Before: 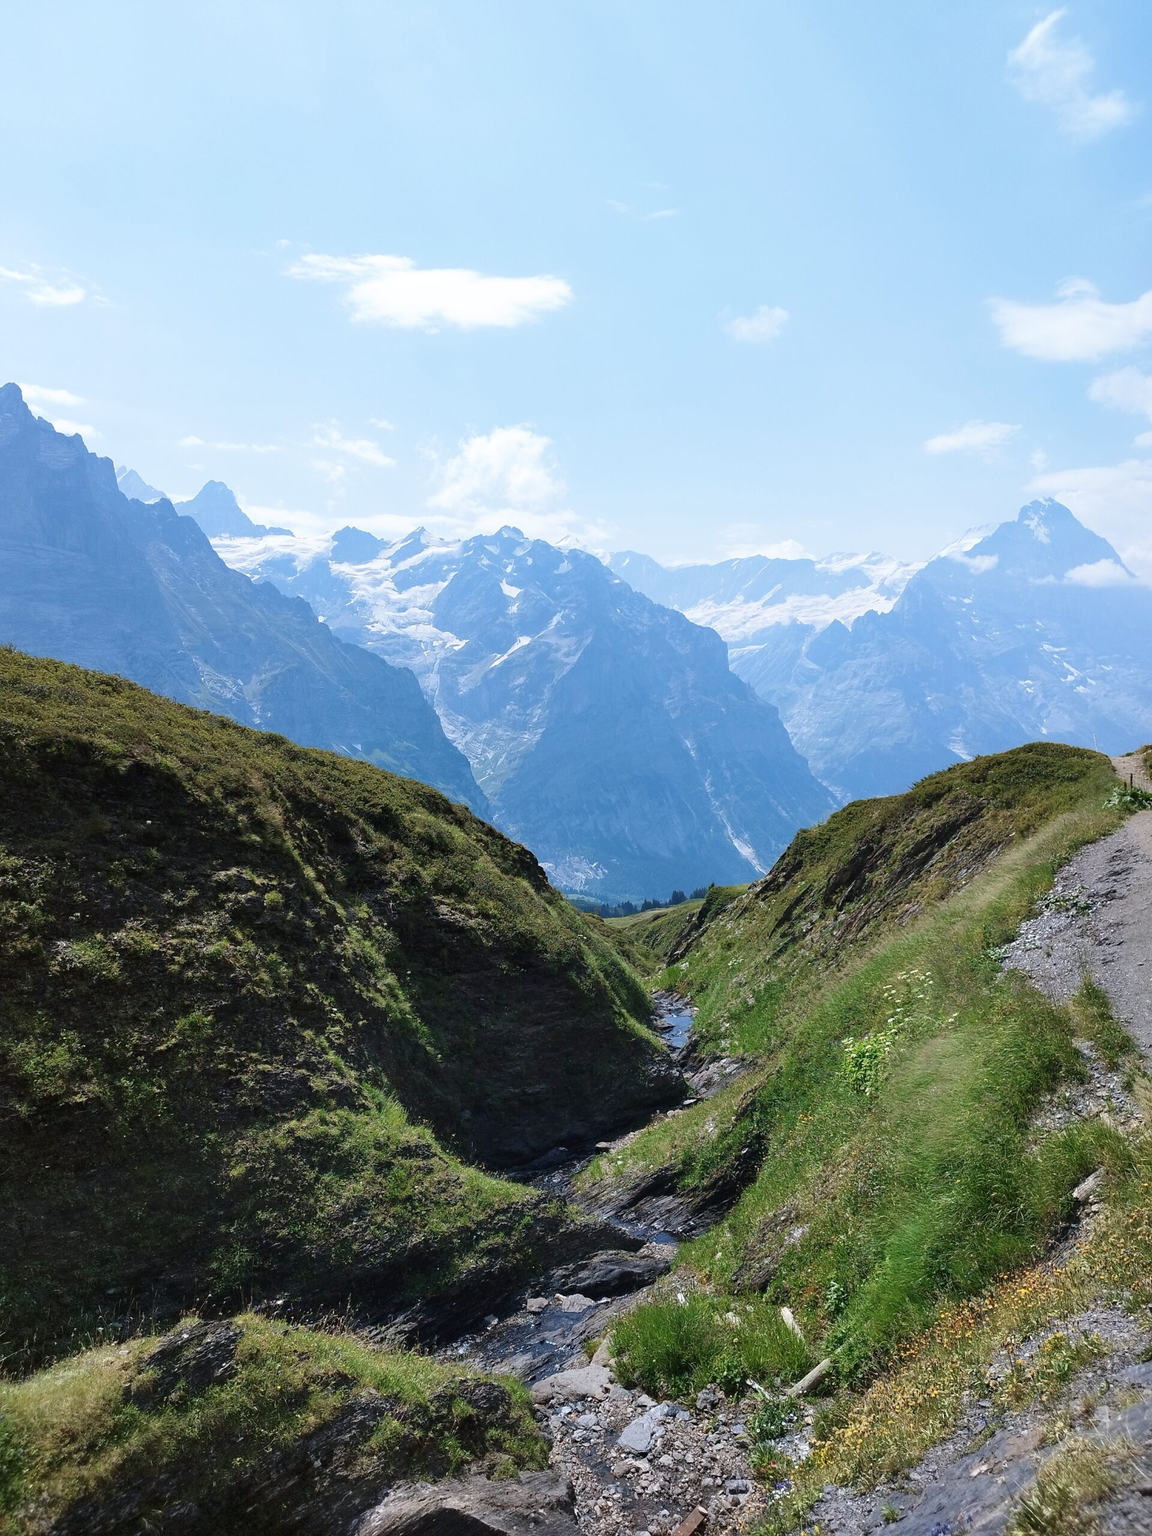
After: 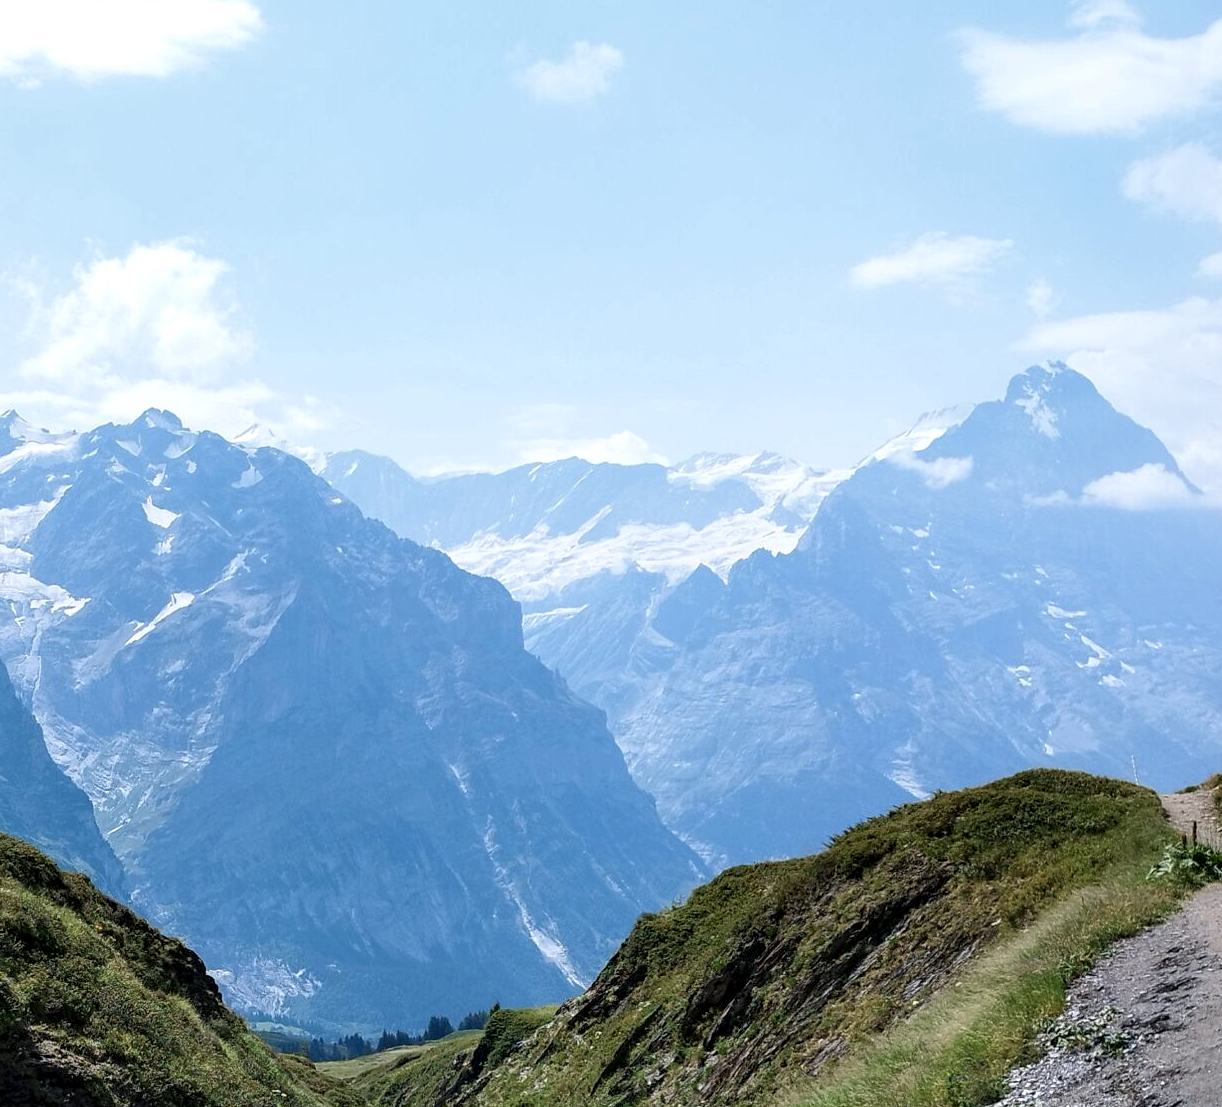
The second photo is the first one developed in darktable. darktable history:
crop: left 36.005%, top 18.293%, right 0.31%, bottom 38.444%
local contrast: highlights 25%, shadows 75%, midtone range 0.75
